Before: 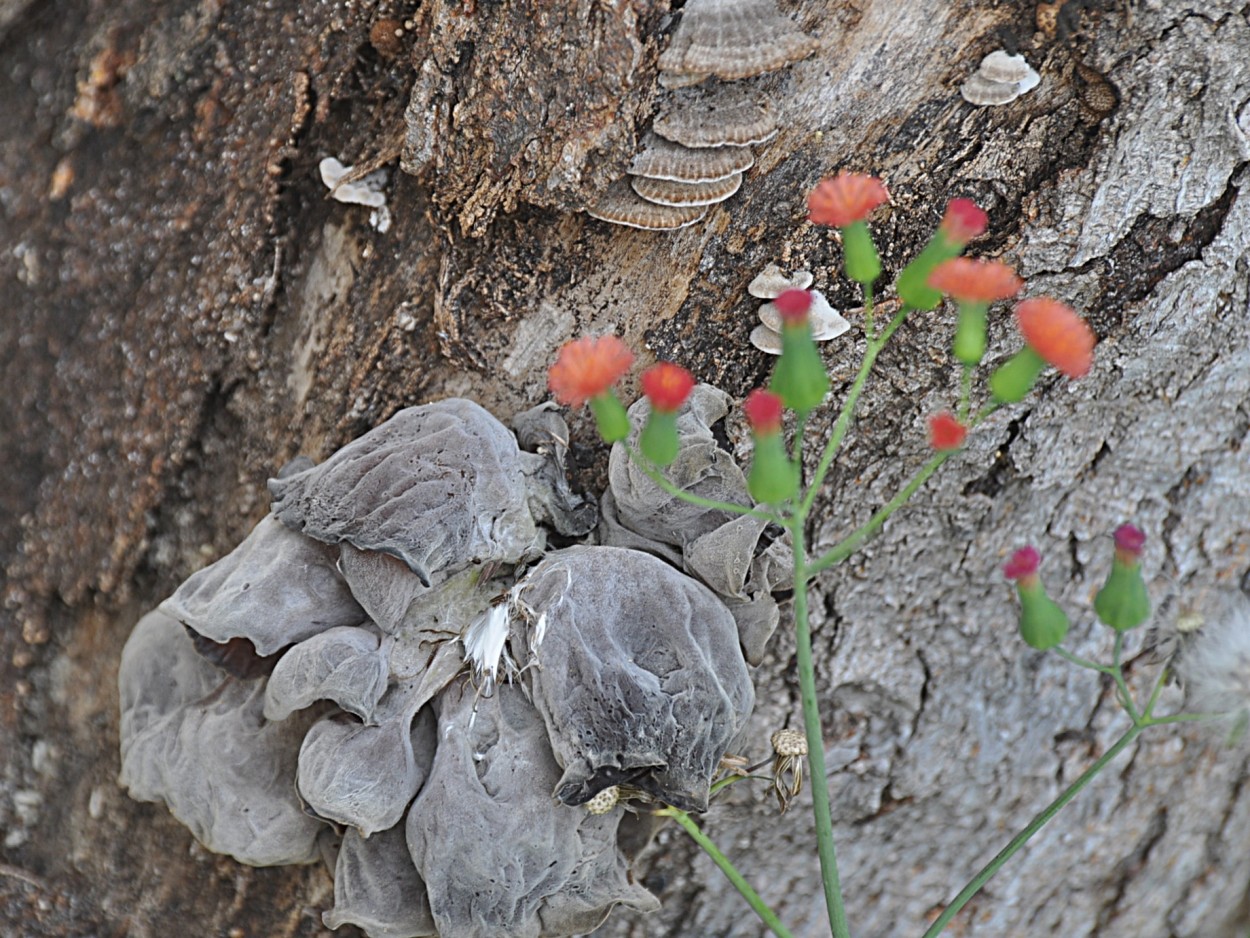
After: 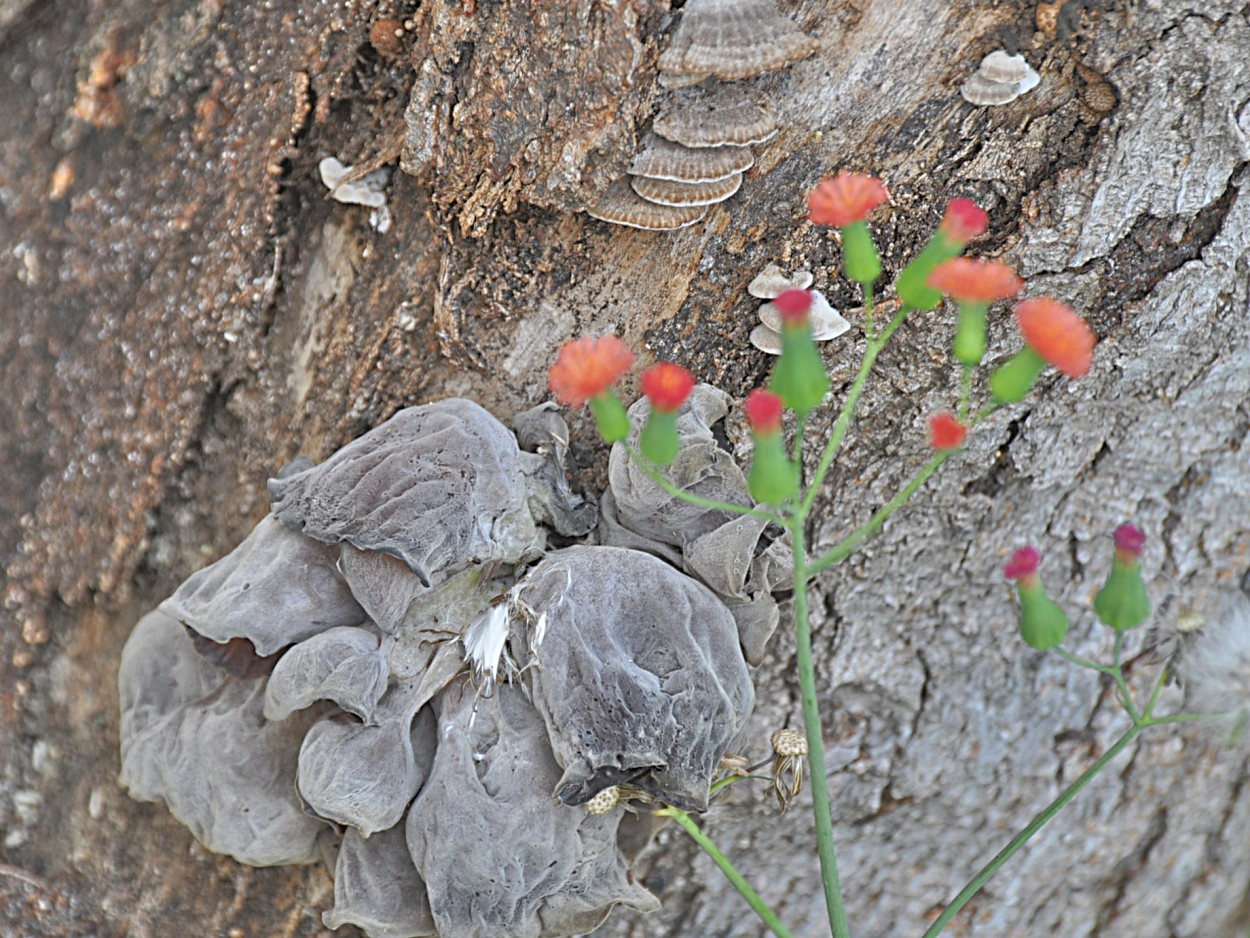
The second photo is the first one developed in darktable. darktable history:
tone equalizer: -7 EV 0.154 EV, -6 EV 0.613 EV, -5 EV 1.11 EV, -4 EV 1.32 EV, -3 EV 1.13 EV, -2 EV 0.6 EV, -1 EV 0.154 EV
